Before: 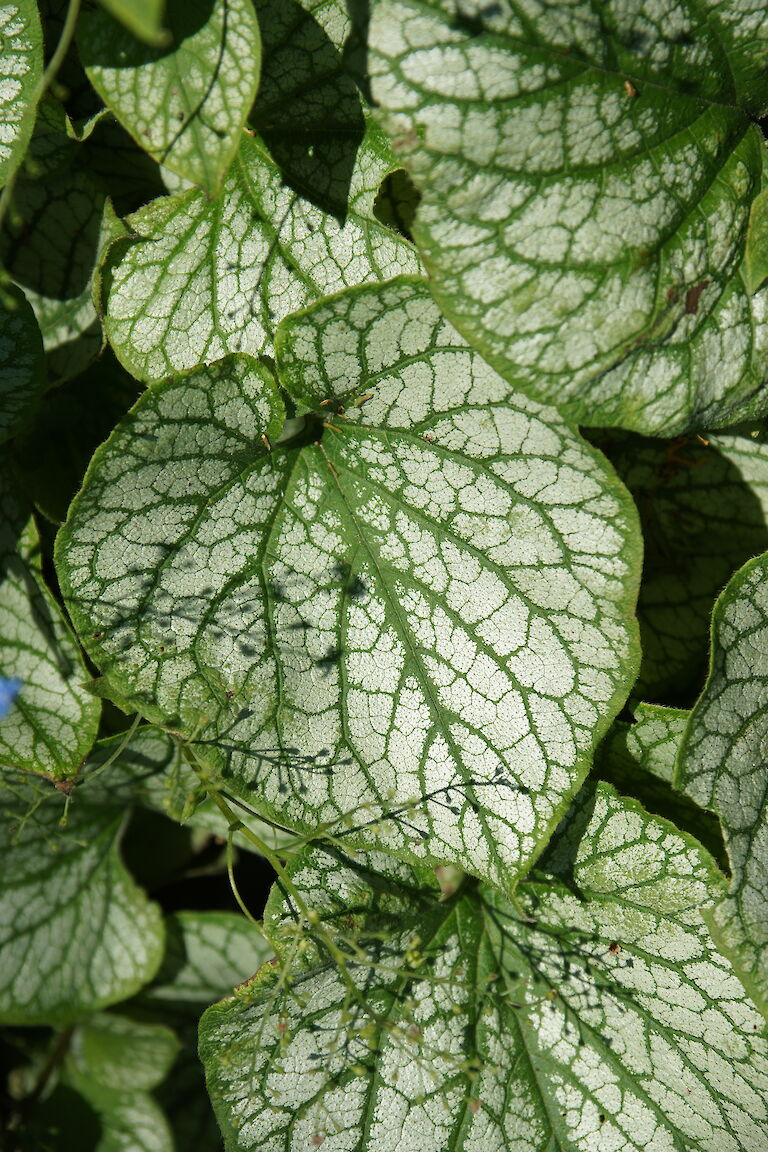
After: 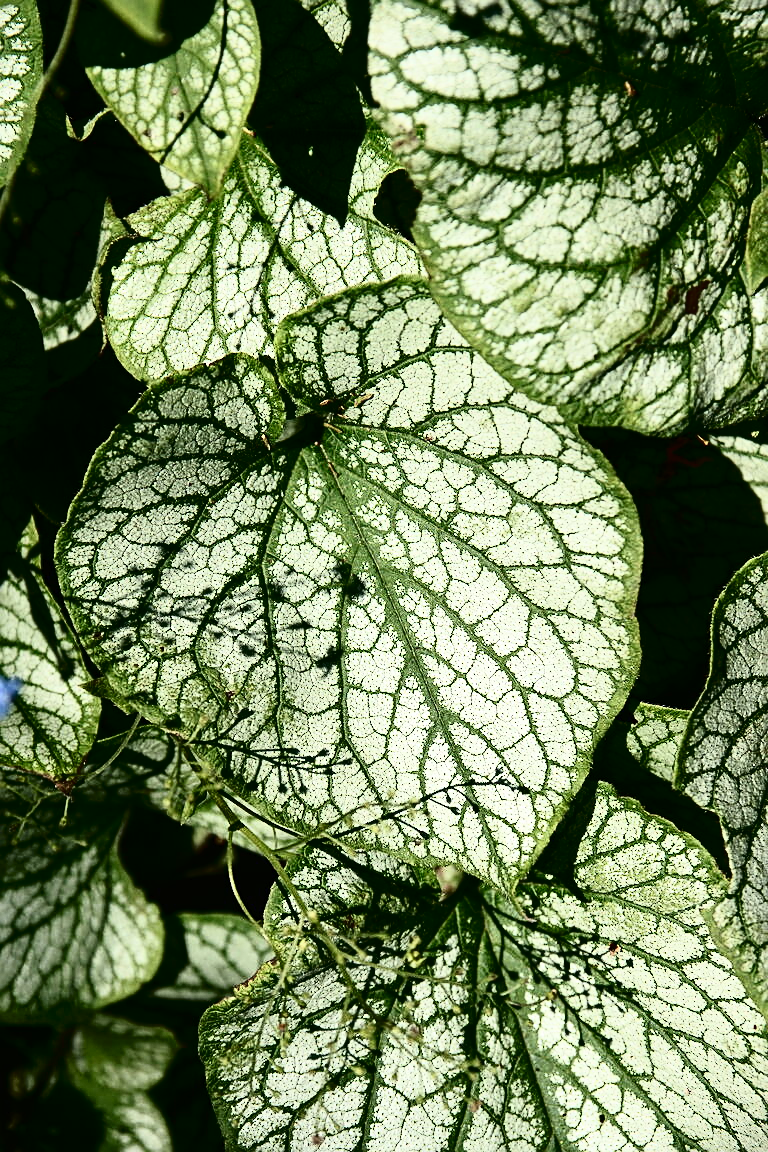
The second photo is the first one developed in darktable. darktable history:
sharpen: on, module defaults
tone curve: curves: ch0 [(0, 0) (0.003, 0.01) (0.011, 0.01) (0.025, 0.011) (0.044, 0.014) (0.069, 0.018) (0.1, 0.022) (0.136, 0.026) (0.177, 0.035) (0.224, 0.051) (0.277, 0.085) (0.335, 0.158) (0.399, 0.299) (0.468, 0.457) (0.543, 0.634) (0.623, 0.801) (0.709, 0.904) (0.801, 0.963) (0.898, 0.986) (1, 1)], color space Lab, independent channels, preserve colors none
